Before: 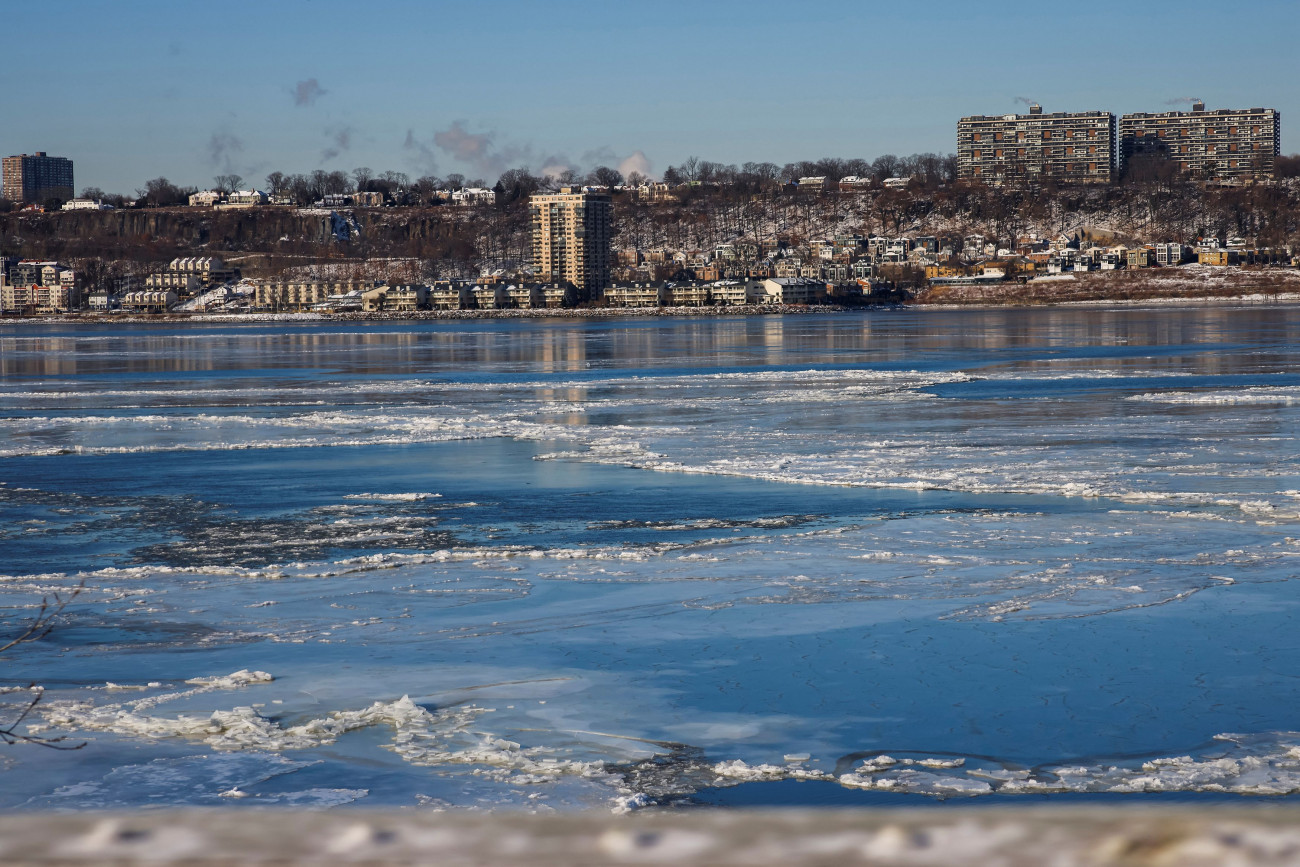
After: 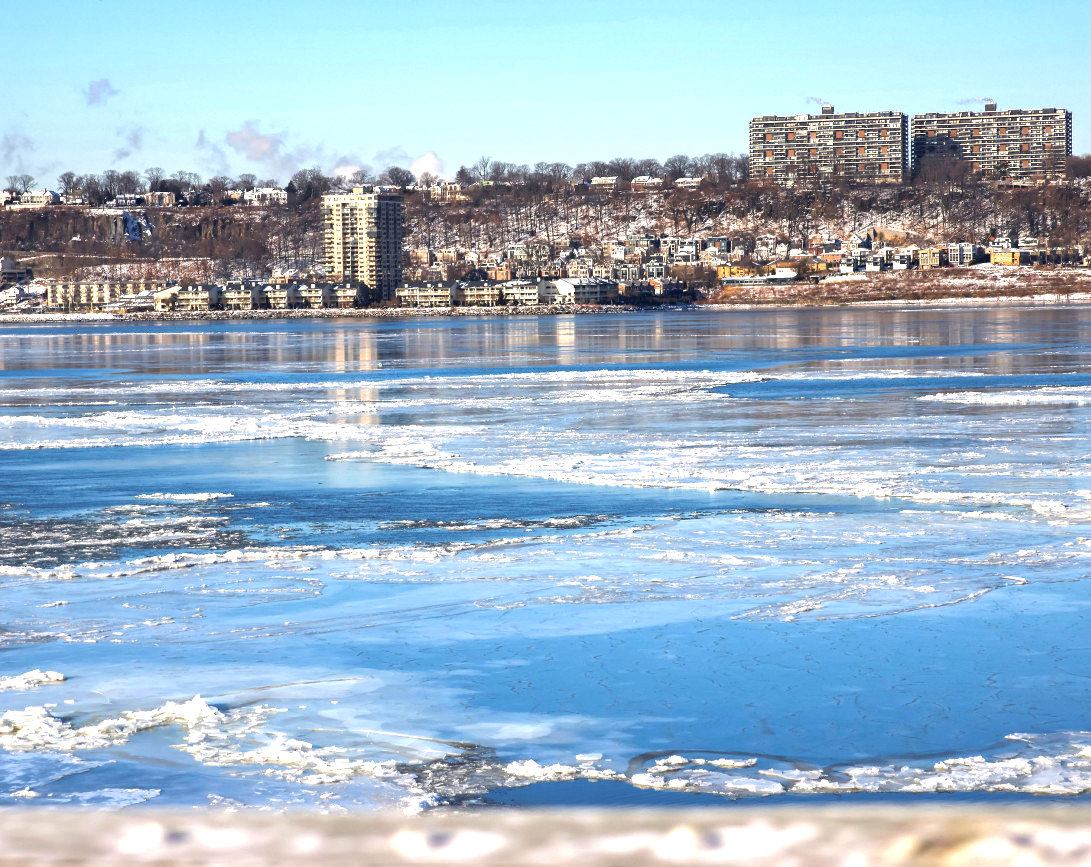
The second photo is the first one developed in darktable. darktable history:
exposure: exposure 1.491 EV, compensate highlight preservation false
crop: left 16.02%
